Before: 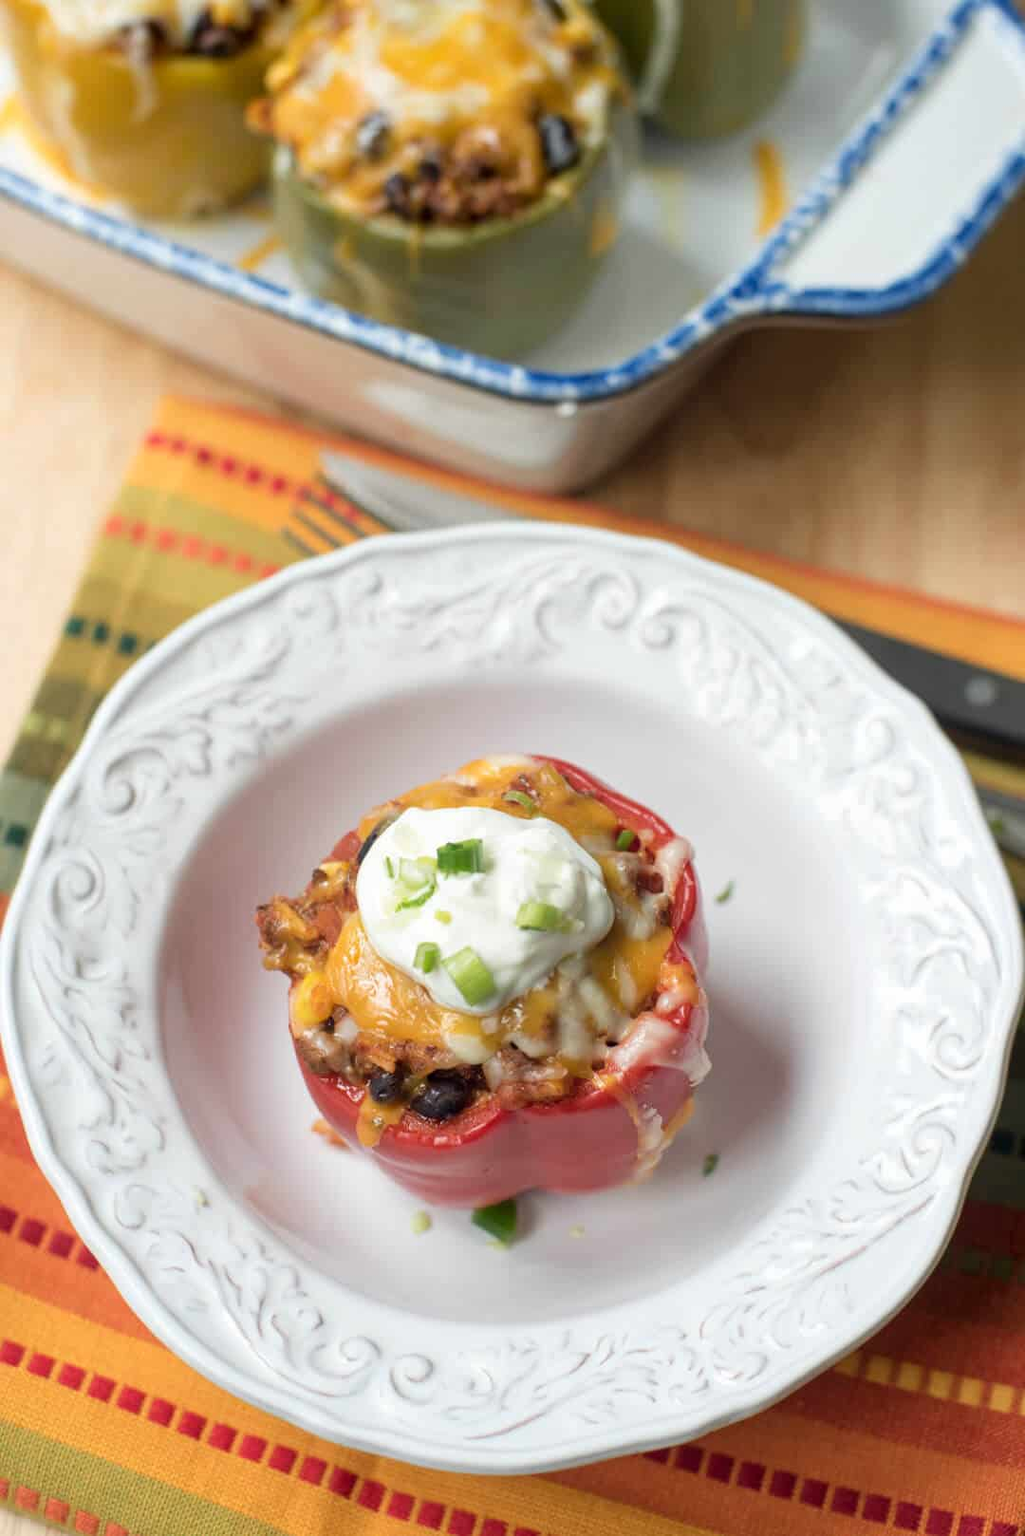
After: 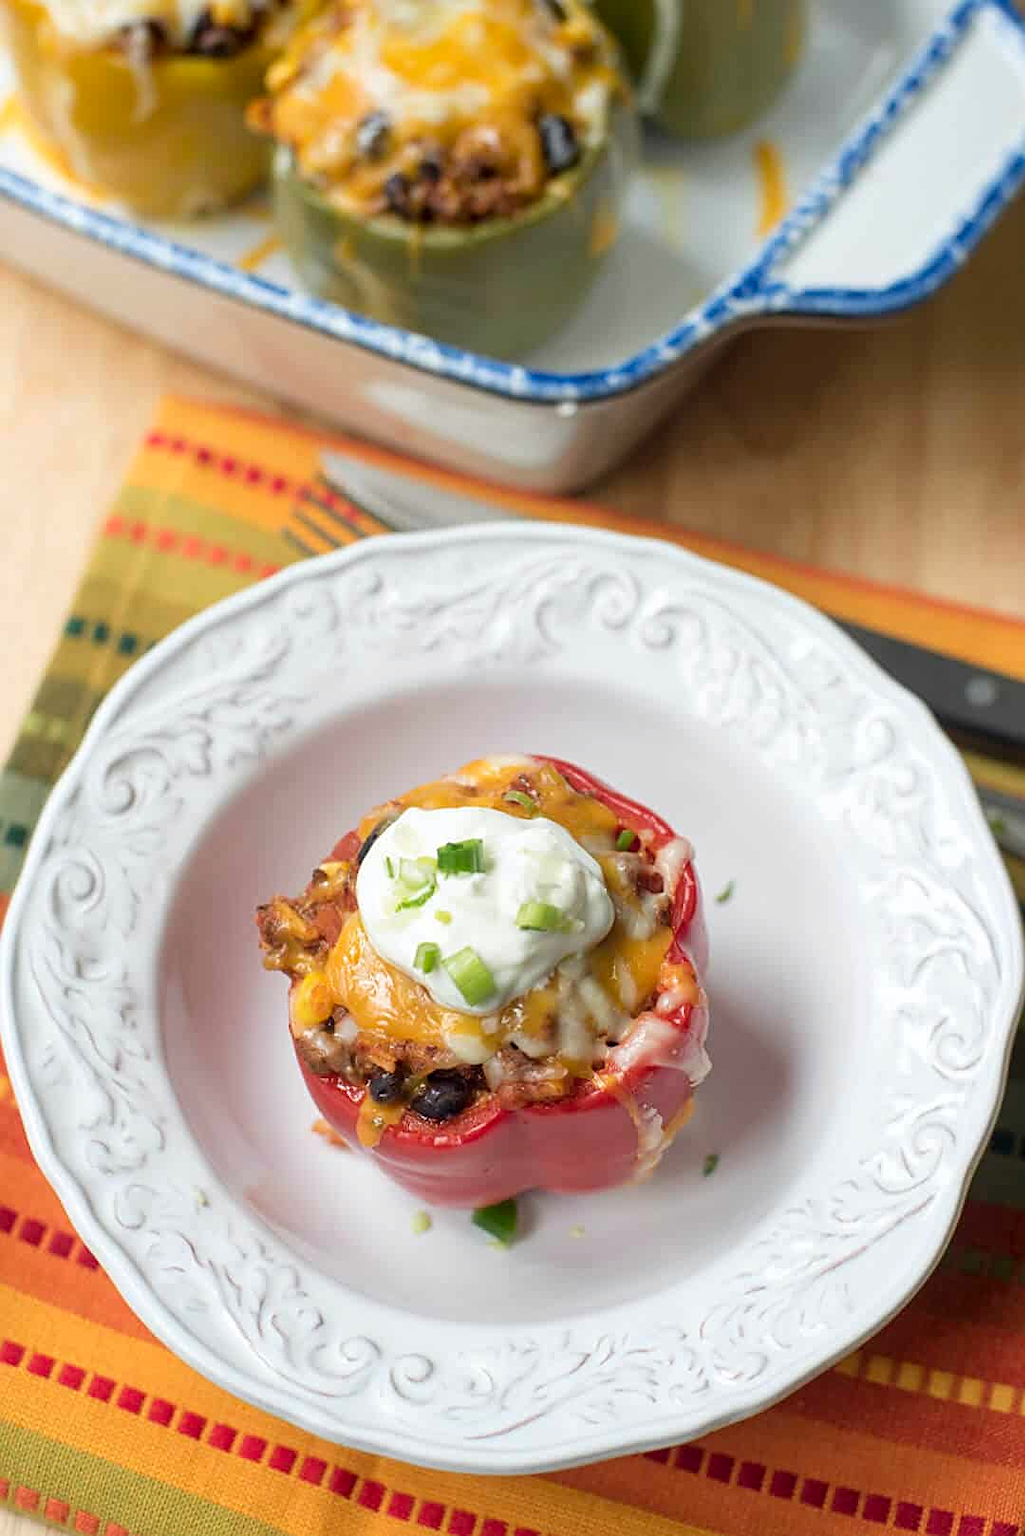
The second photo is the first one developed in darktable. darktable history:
sharpen: on, module defaults
color correction: highlights a* 0.008, highlights b* -0.797
contrast brightness saturation: saturation 0.097
